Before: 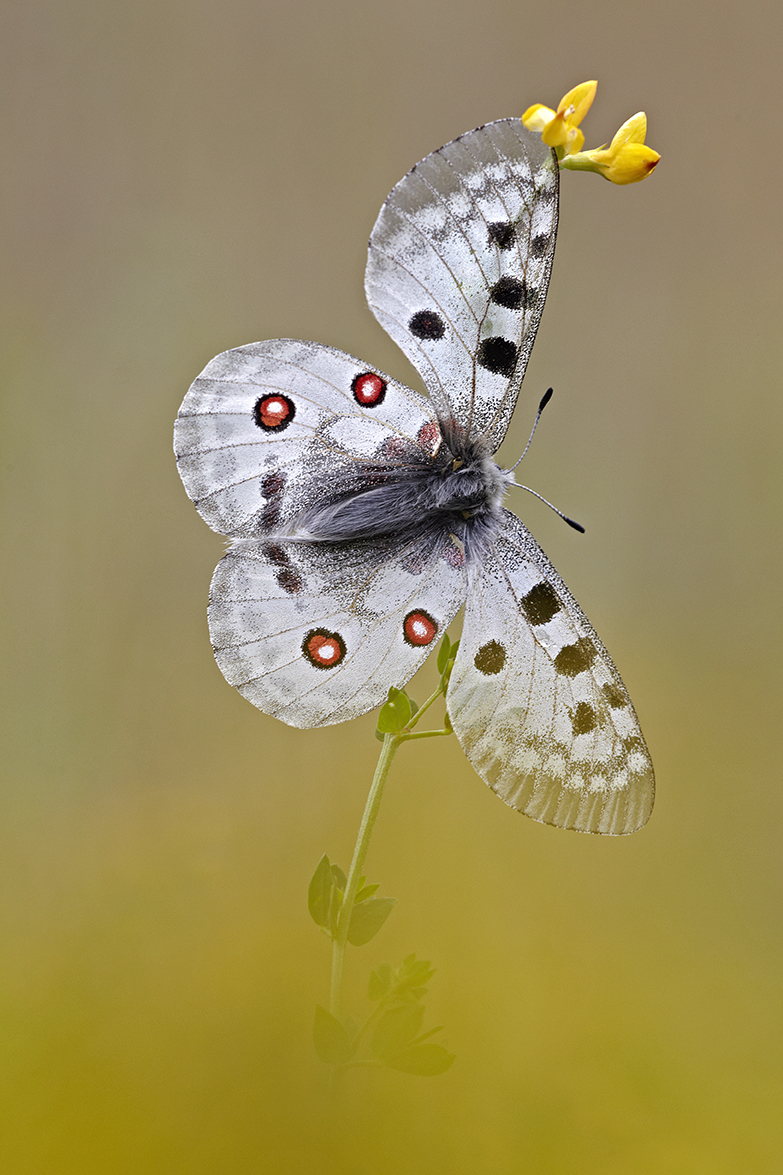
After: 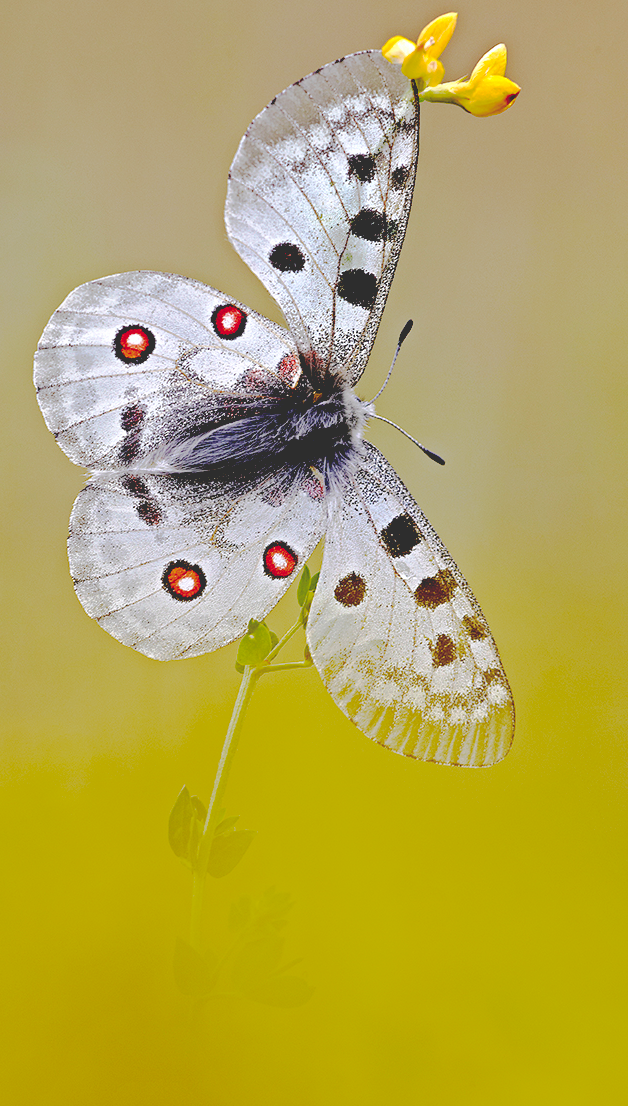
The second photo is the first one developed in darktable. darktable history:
color balance rgb: global offset › luminance 0.241%, global offset › hue 169.95°, perceptual saturation grading › global saturation 0.804%, global vibrance 20%
crop and rotate: left 17.91%, top 5.824%, right 1.782%
contrast brightness saturation: saturation -0.066
base curve: curves: ch0 [(0.065, 0.026) (0.236, 0.358) (0.53, 0.546) (0.777, 0.841) (0.924, 0.992)], preserve colors none
